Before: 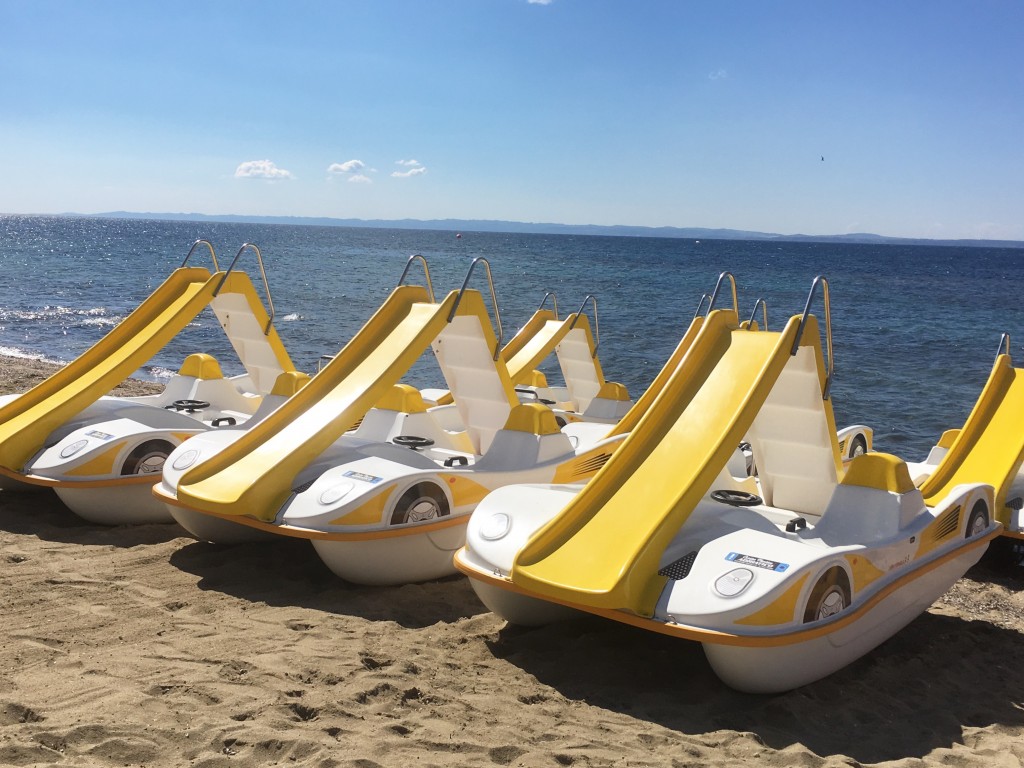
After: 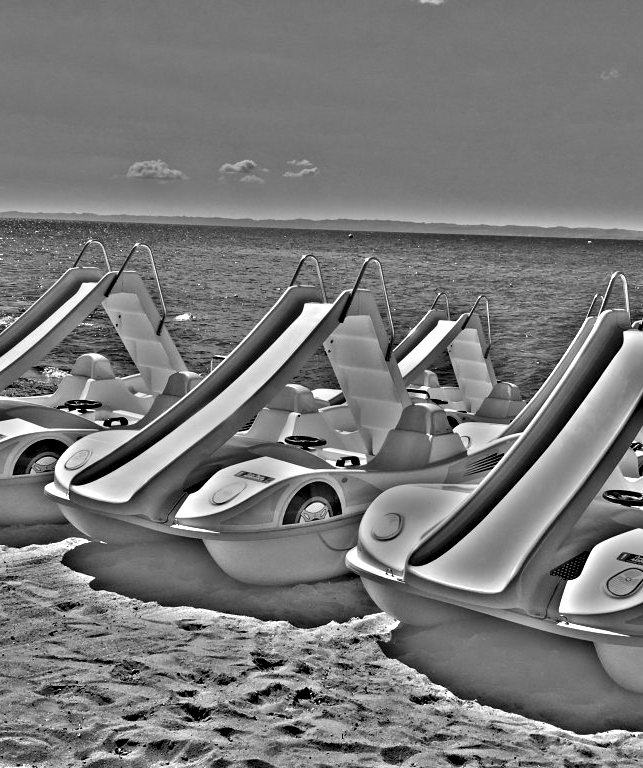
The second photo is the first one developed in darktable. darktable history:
crop: left 10.644%, right 26.528%
highpass: on, module defaults
